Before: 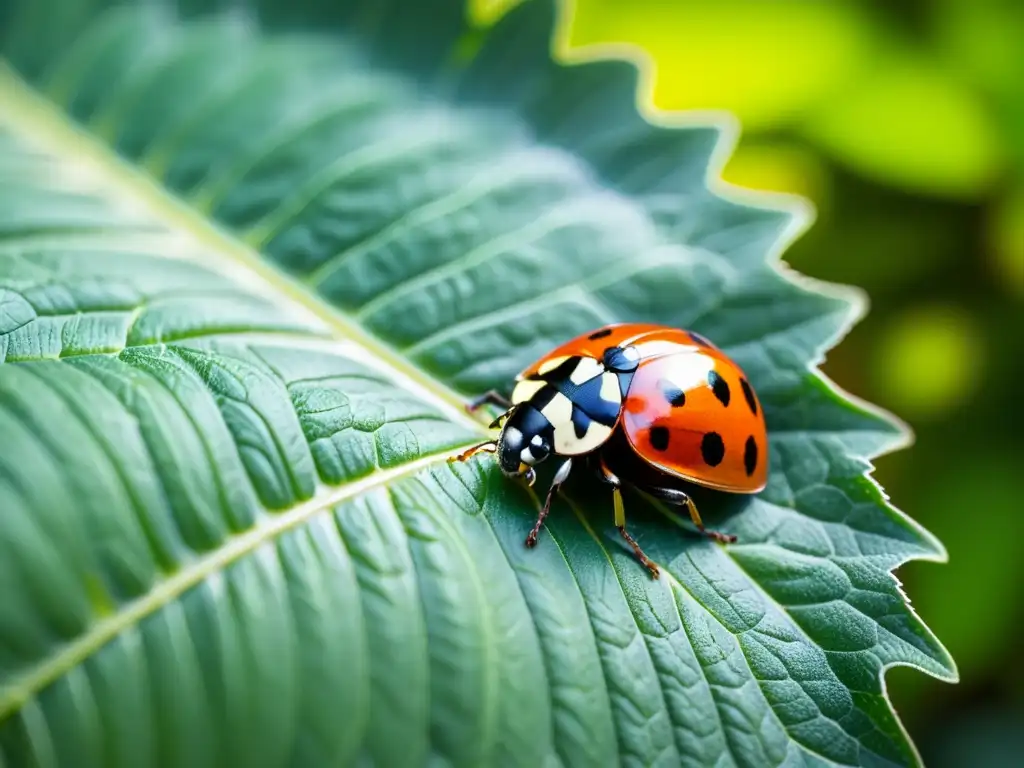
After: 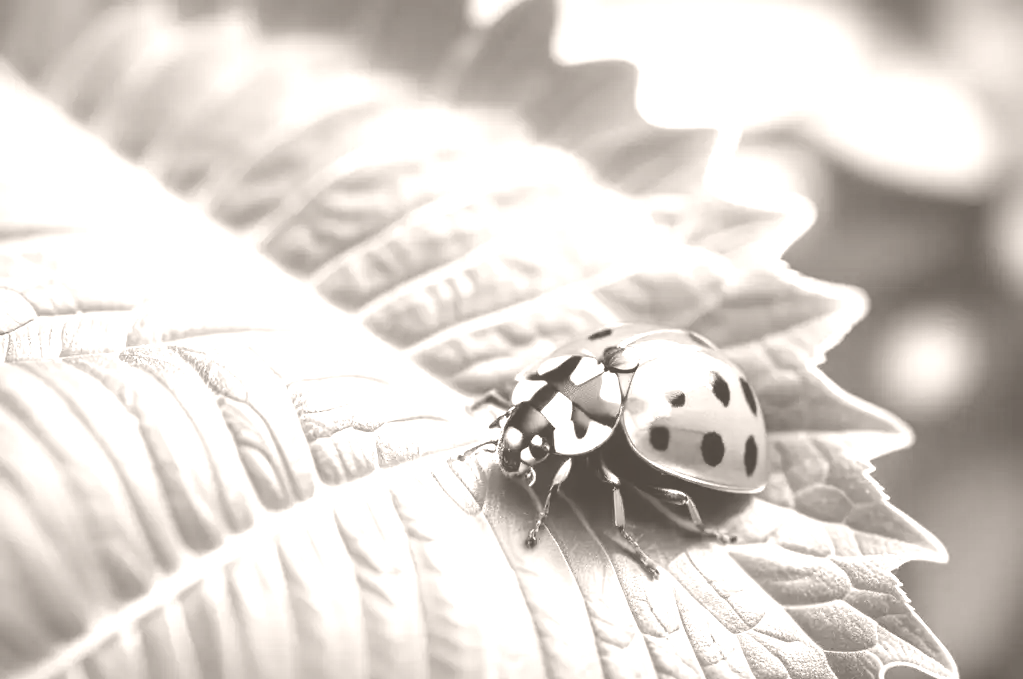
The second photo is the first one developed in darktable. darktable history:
crop and rotate: top 0%, bottom 11.49%
colorize: hue 34.49°, saturation 35.33%, source mix 100%, lightness 55%, version 1
